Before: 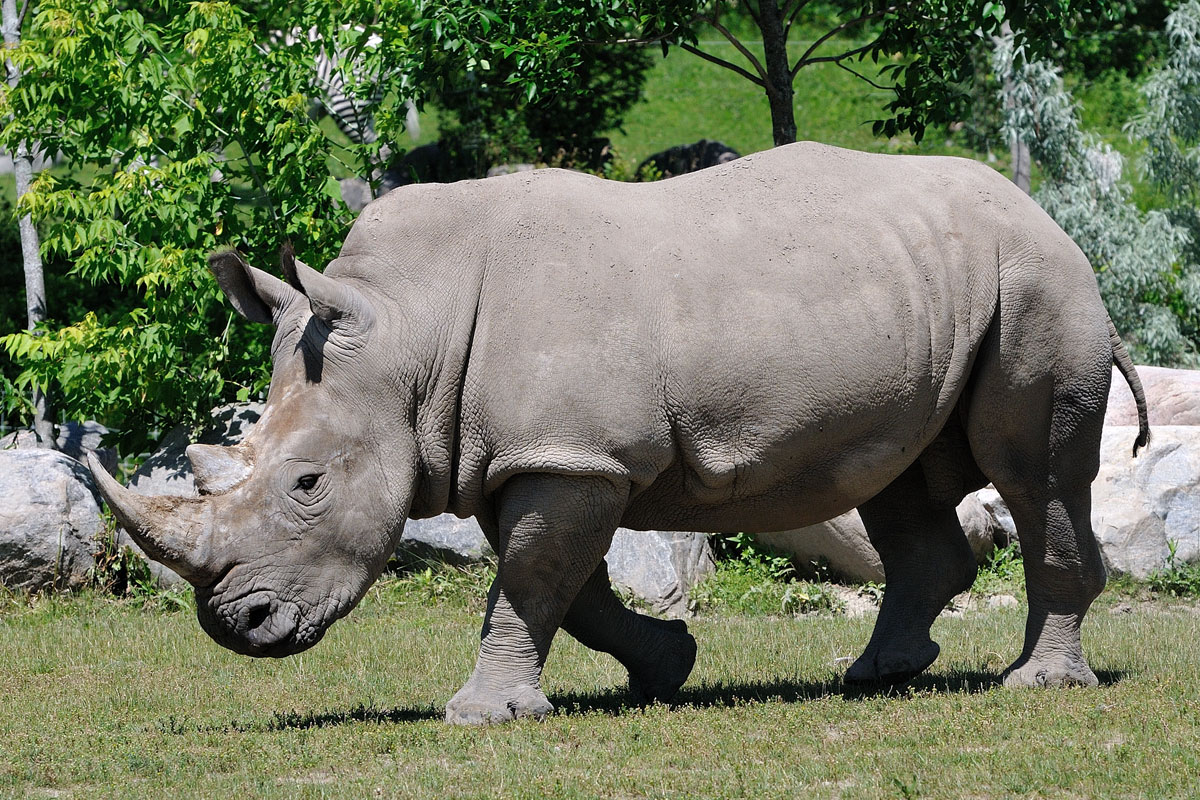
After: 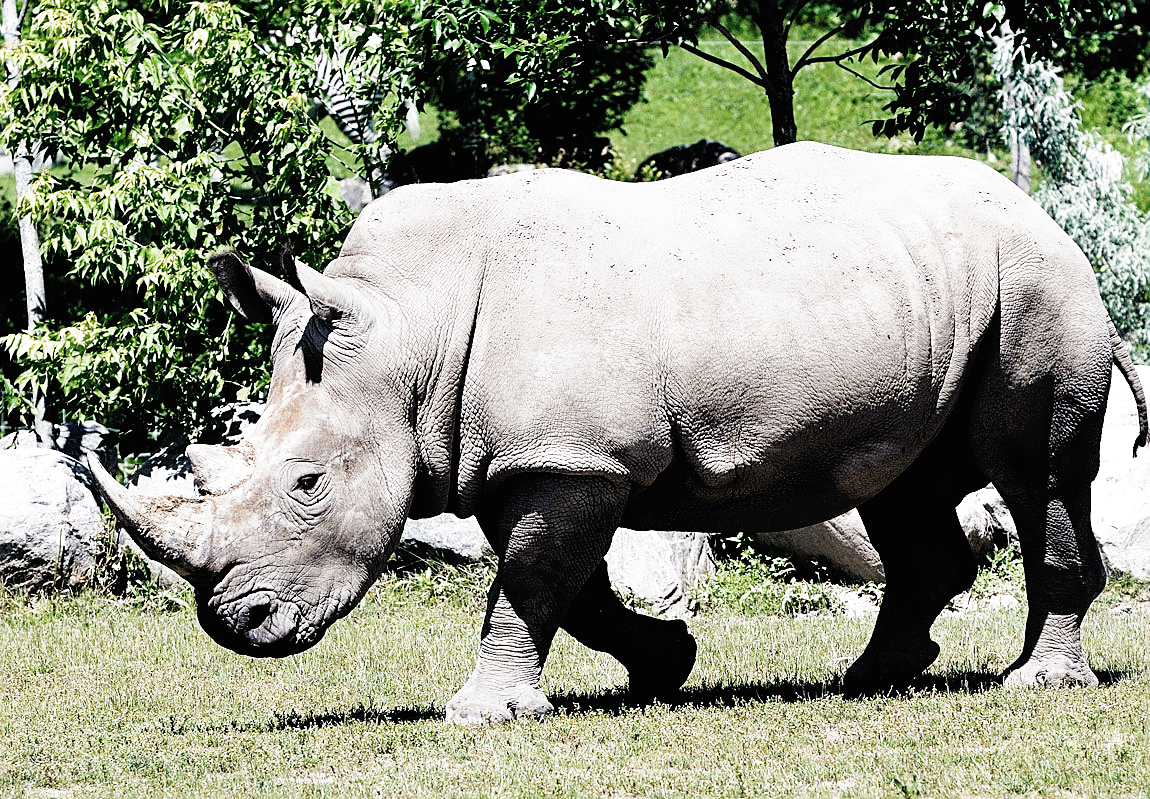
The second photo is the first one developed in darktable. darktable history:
filmic rgb: black relative exposure -4.91 EV, white relative exposure 2.84 EV, hardness 3.7, preserve chrominance no, color science v4 (2020), contrast in shadows soft
velvia: on, module defaults
tone equalizer: -8 EV -0.774 EV, -7 EV -0.699 EV, -6 EV -0.591 EV, -5 EV -0.405 EV, -3 EV 0.392 EV, -2 EV 0.6 EV, -1 EV 0.674 EV, +0 EV 0.757 EV
color balance rgb: shadows lift › luminance -21.524%, shadows lift › chroma 6.57%, shadows lift › hue 271.66°, linear chroma grading › global chroma 14.721%, perceptual saturation grading › global saturation -4.091%
sharpen: on, module defaults
tone curve: curves: ch0 [(0, 0) (0.003, 0.019) (0.011, 0.022) (0.025, 0.03) (0.044, 0.049) (0.069, 0.08) (0.1, 0.111) (0.136, 0.144) (0.177, 0.189) (0.224, 0.23) (0.277, 0.285) (0.335, 0.356) (0.399, 0.428) (0.468, 0.511) (0.543, 0.597) (0.623, 0.682) (0.709, 0.773) (0.801, 0.865) (0.898, 0.945) (1, 1)], preserve colors none
contrast brightness saturation: contrast 0.099, saturation -0.37
crop: right 4.129%, bottom 0.038%
